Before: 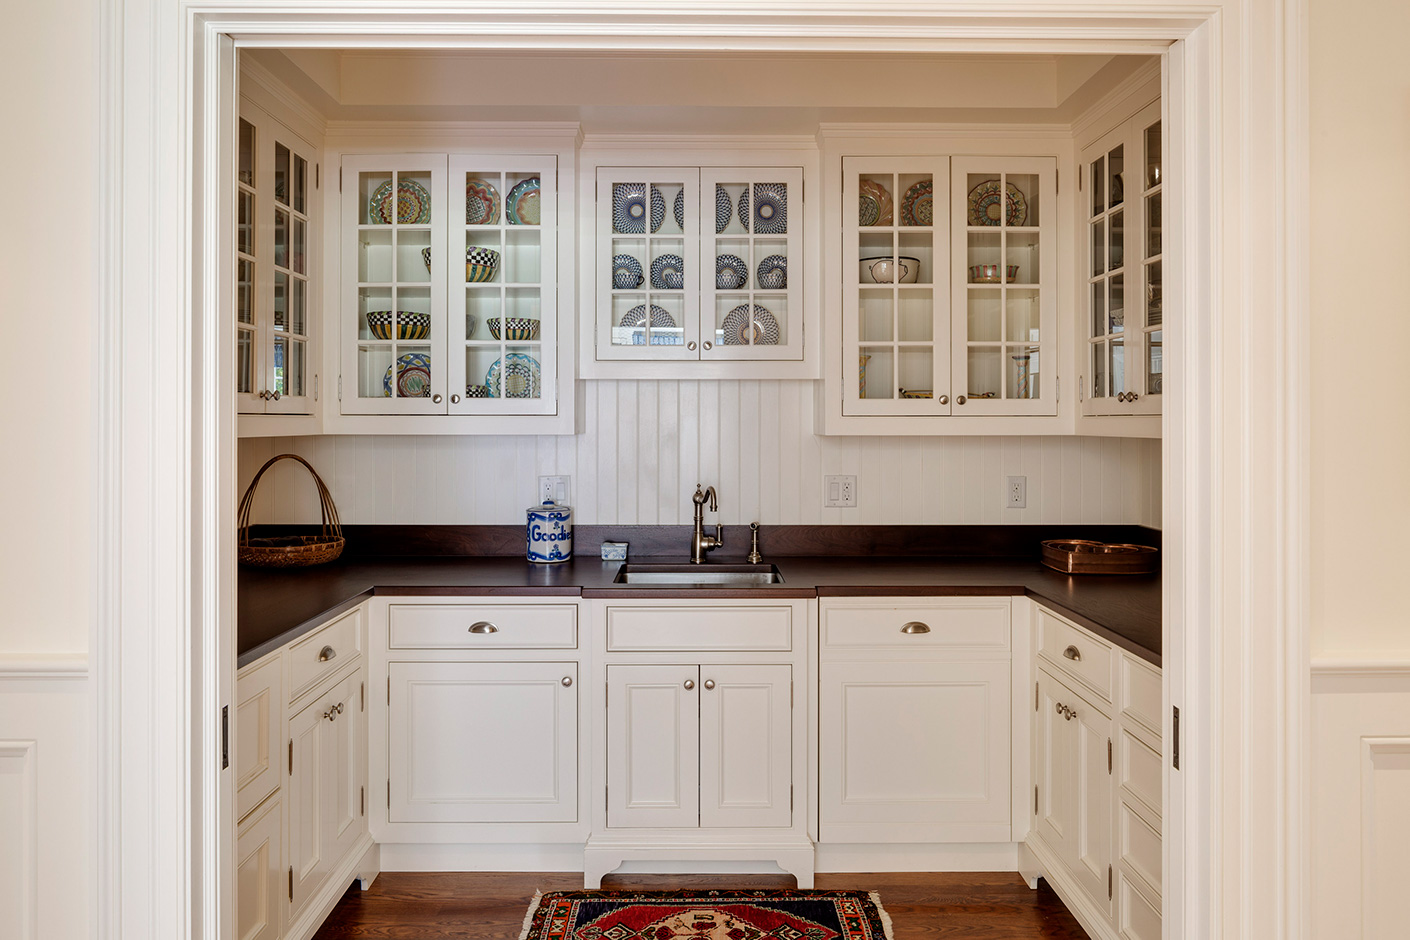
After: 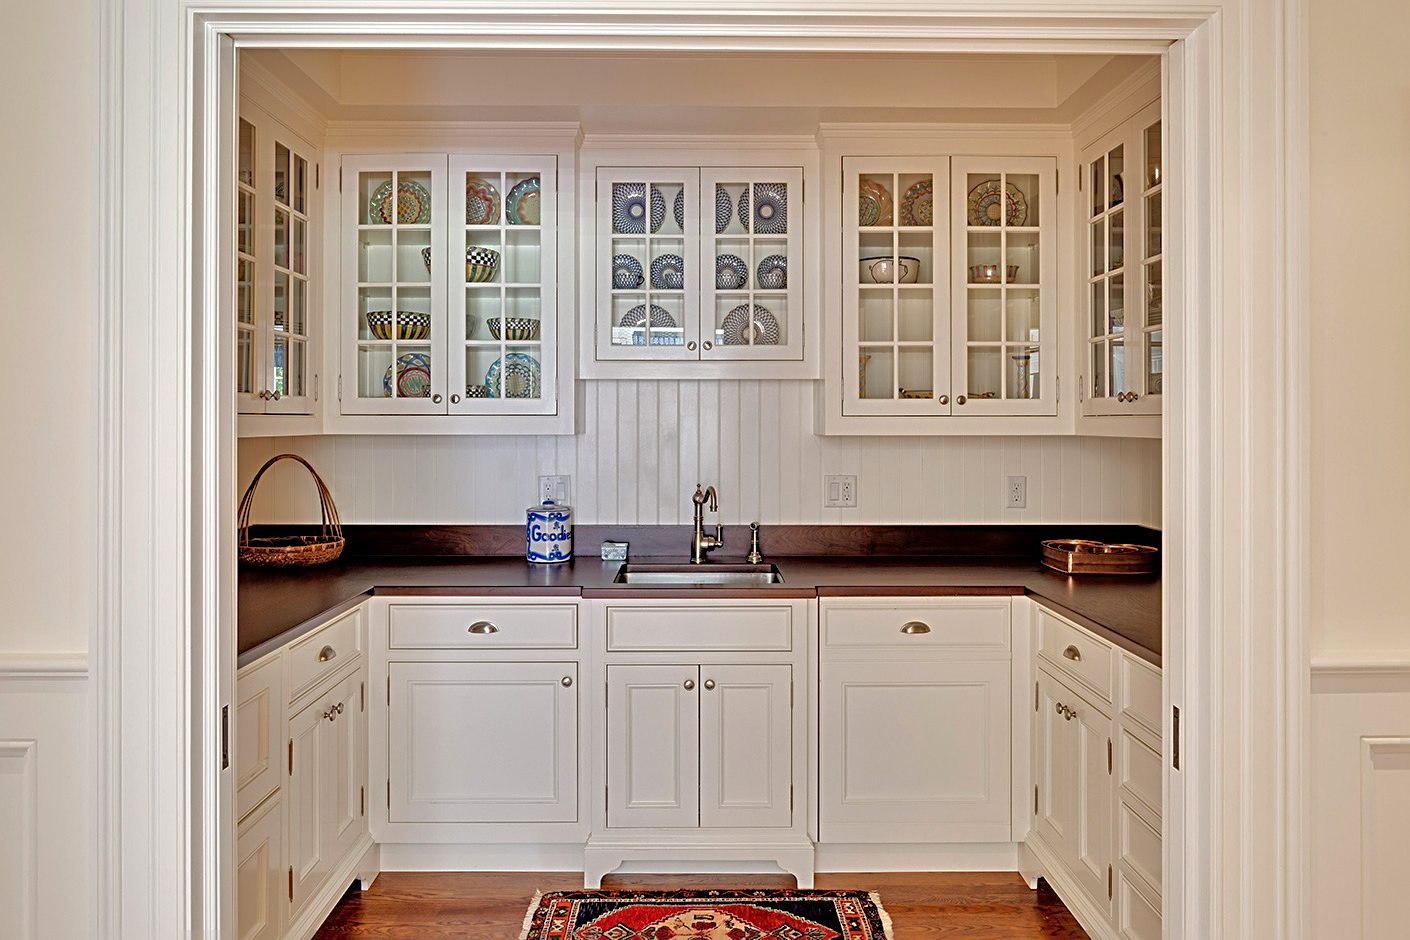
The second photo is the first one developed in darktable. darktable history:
tone equalizer: -7 EV 0.152 EV, -6 EV 0.569 EV, -5 EV 1.15 EV, -4 EV 1.32 EV, -3 EV 1.13 EV, -2 EV 0.6 EV, -1 EV 0.152 EV, mask exposure compensation -0.491 EV
sharpen: radius 3.98
shadows and highlights: on, module defaults
